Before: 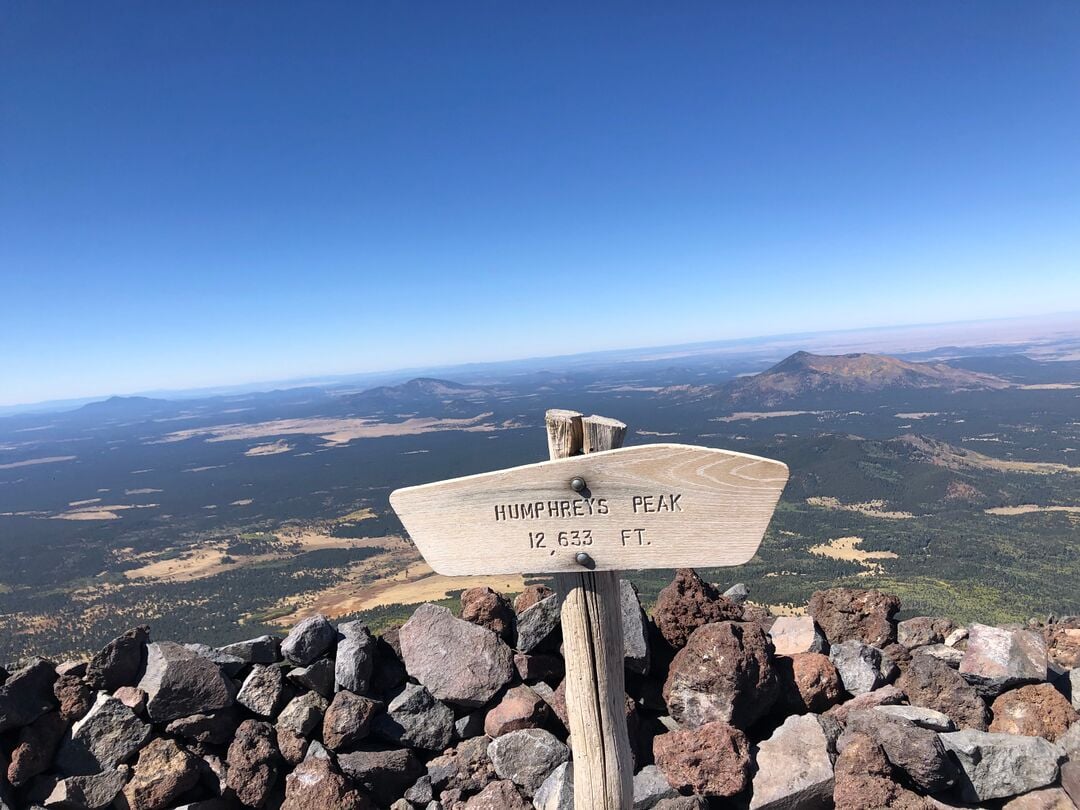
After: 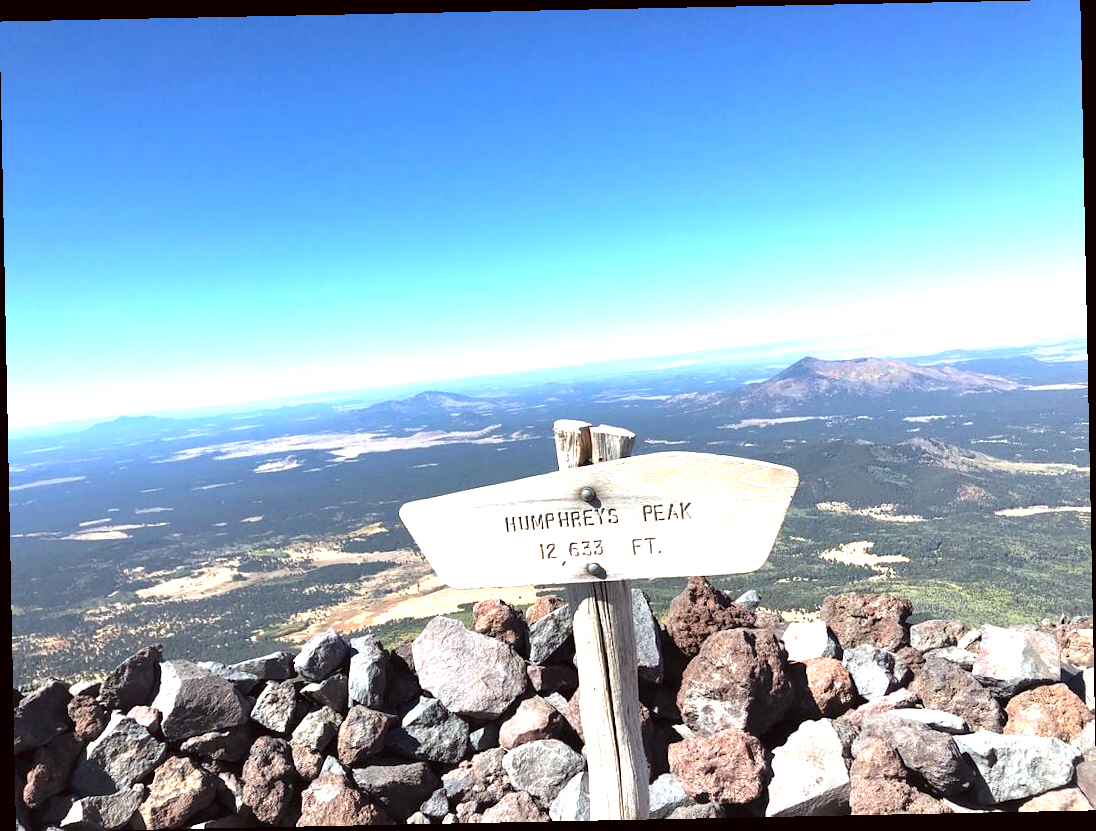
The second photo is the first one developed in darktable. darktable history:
exposure: black level correction 0, exposure 1.2 EV, compensate exposure bias true, compensate highlight preservation false
rotate and perspective: rotation -1.17°, automatic cropping off
color correction: highlights a* -4.98, highlights b* -3.76, shadows a* 3.83, shadows b* 4.08
